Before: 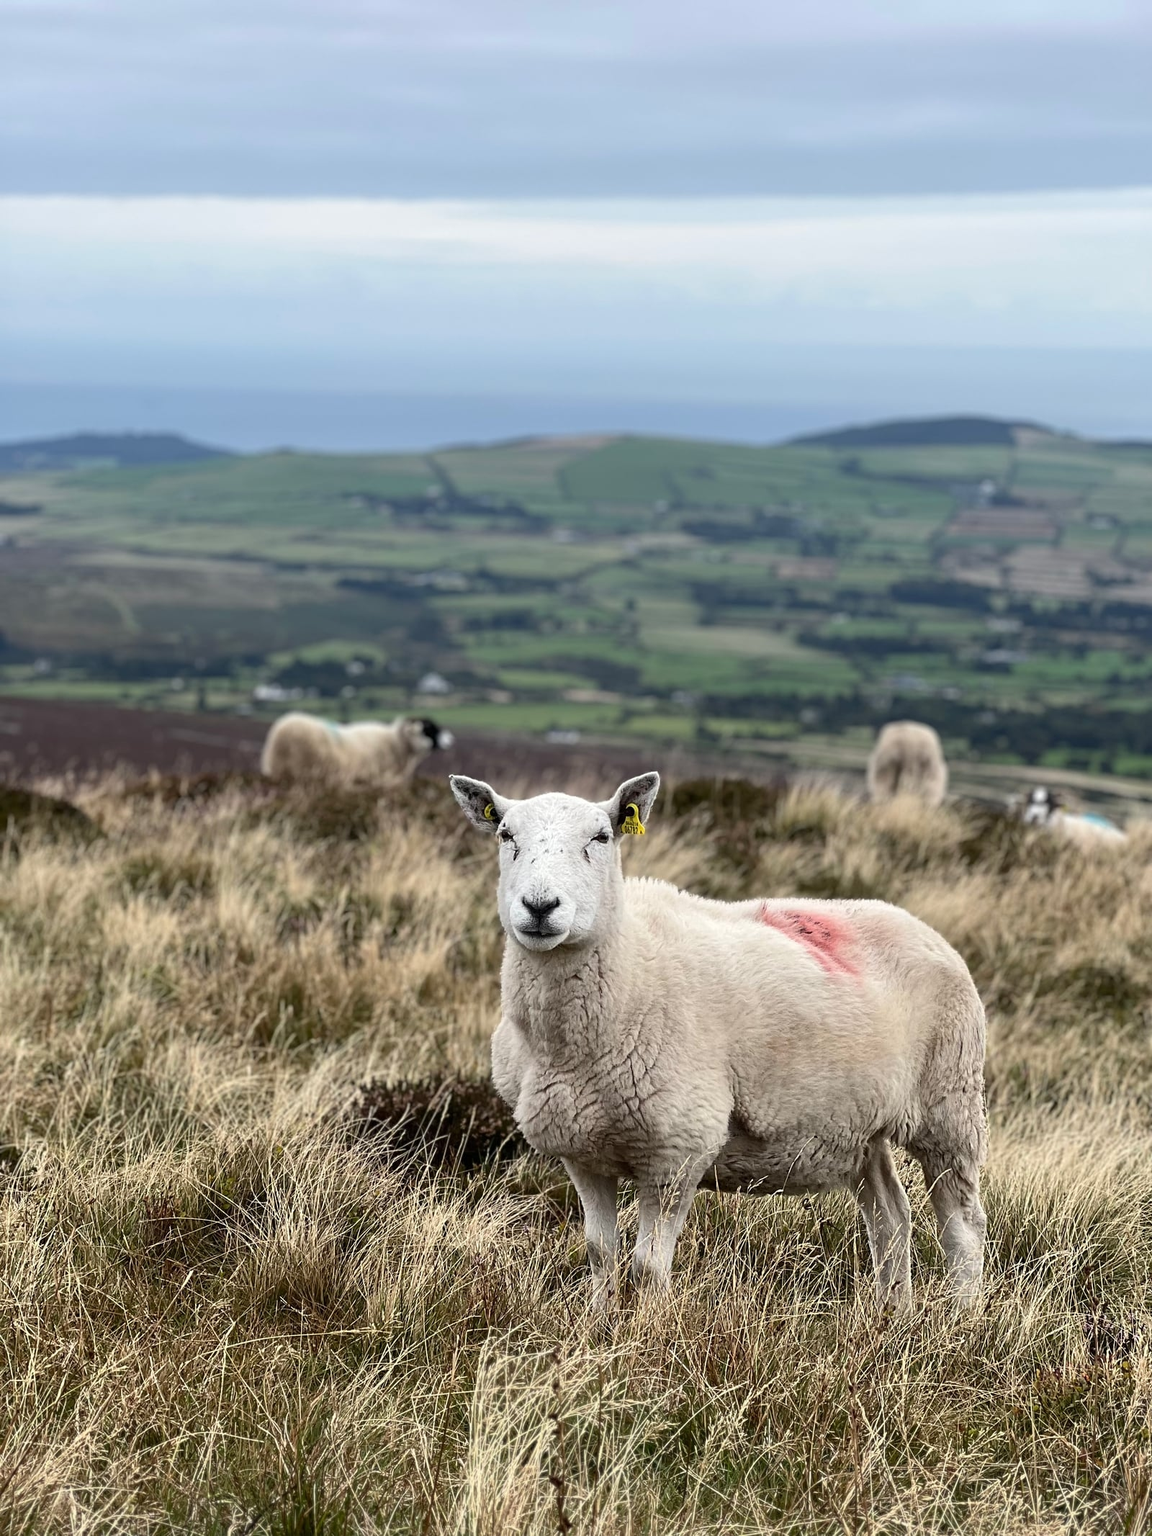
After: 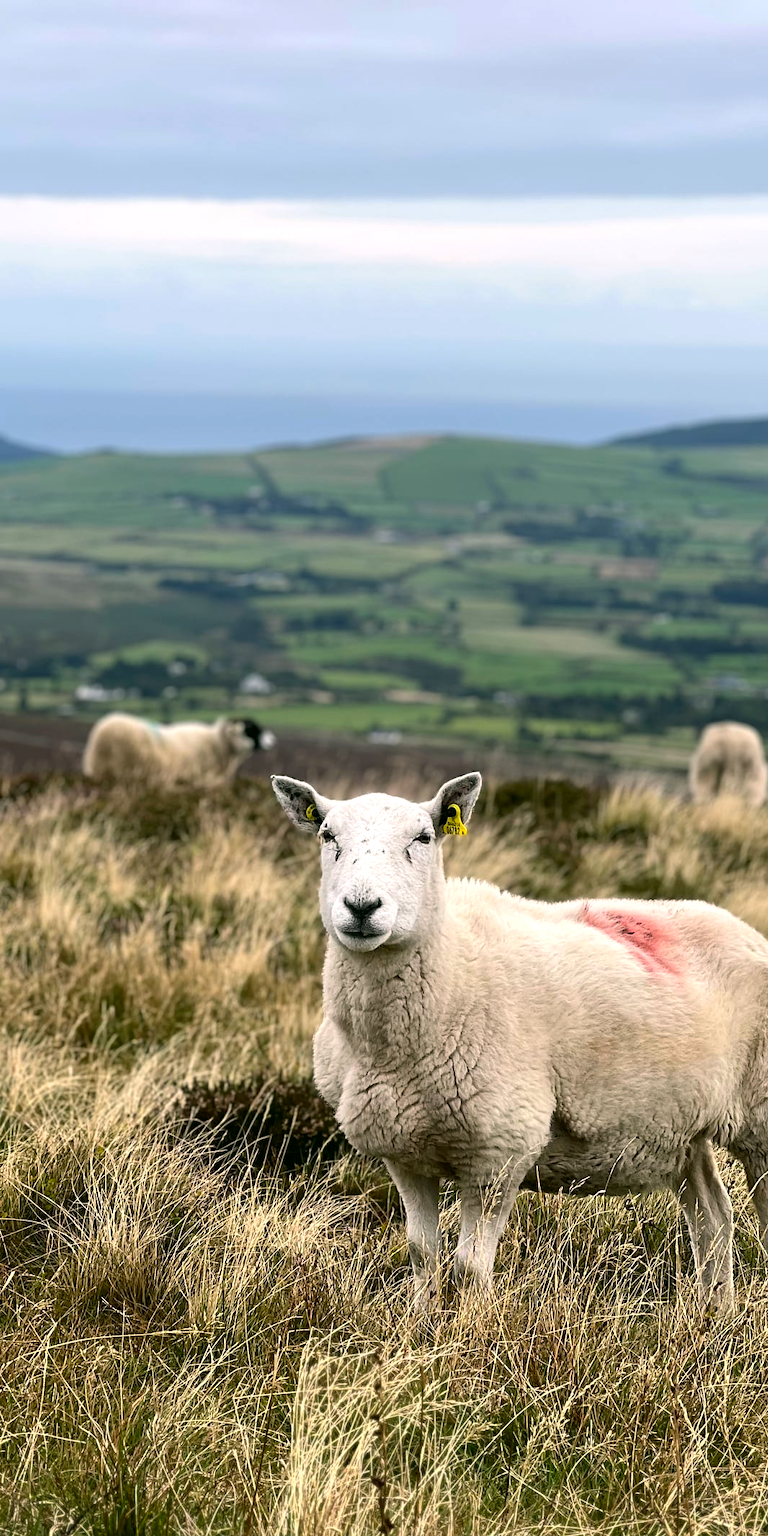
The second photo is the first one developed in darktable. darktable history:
crop and rotate: left 15.546%, right 17.787%
white balance: emerald 1
color balance: lift [1, 1.001, 0.999, 1.001], gamma [1, 1.004, 1.007, 0.993], gain [1, 0.991, 0.987, 1.013], contrast 7.5%, contrast fulcrum 10%, output saturation 115%
color correction: highlights a* 4.02, highlights b* 4.98, shadows a* -7.55, shadows b* 4.98
